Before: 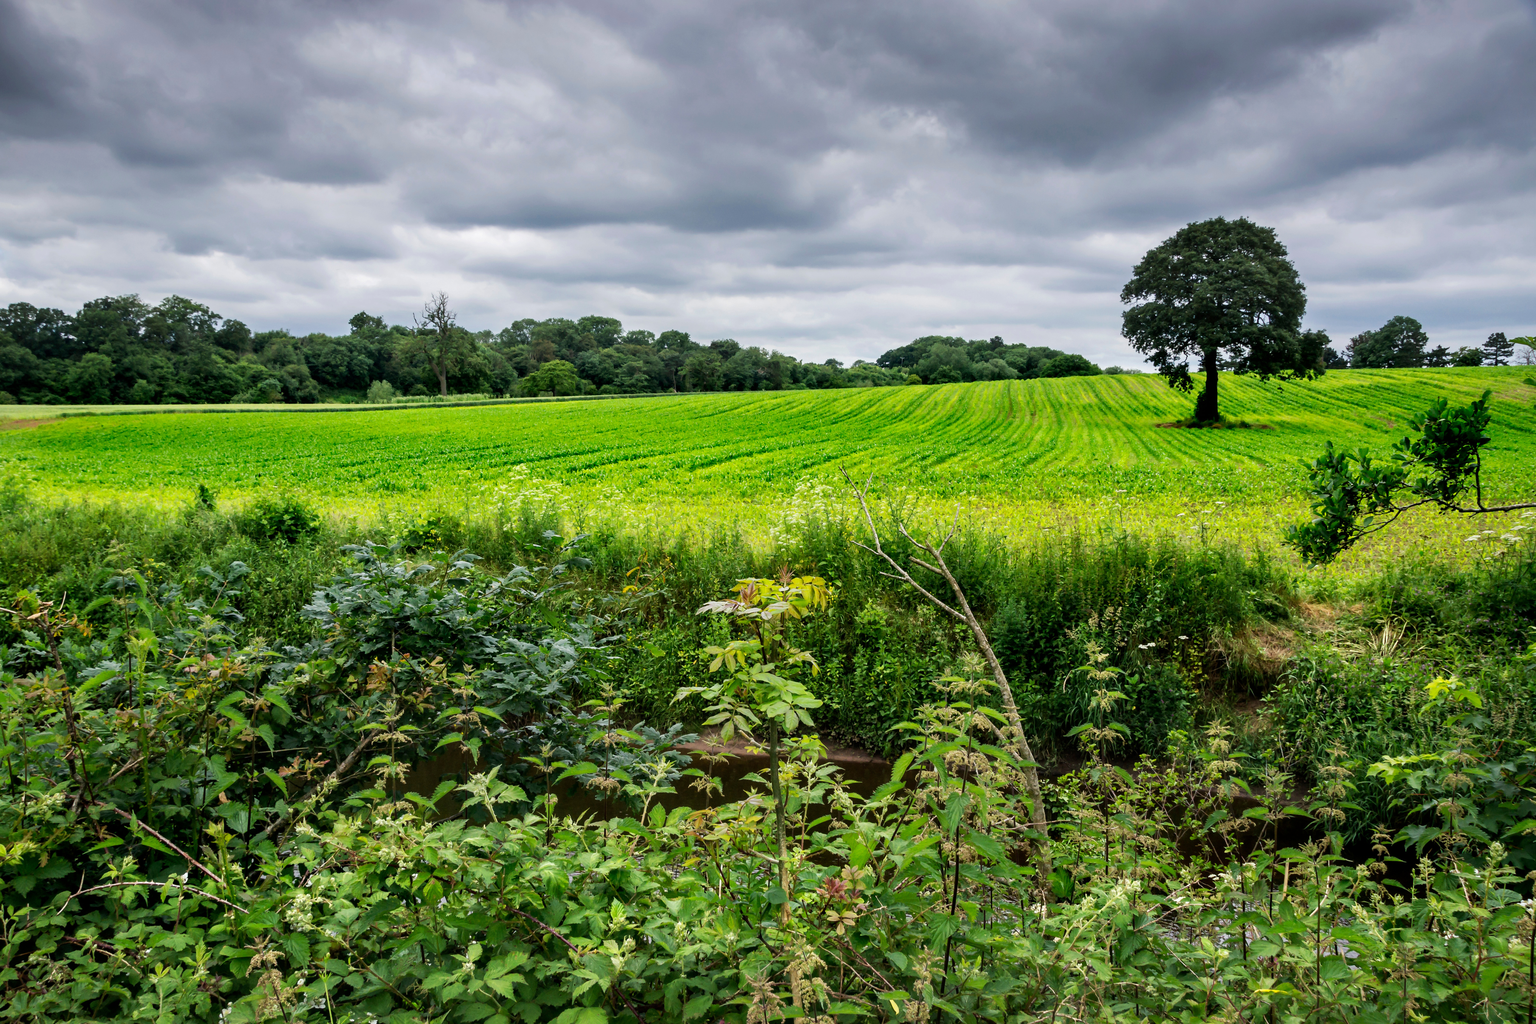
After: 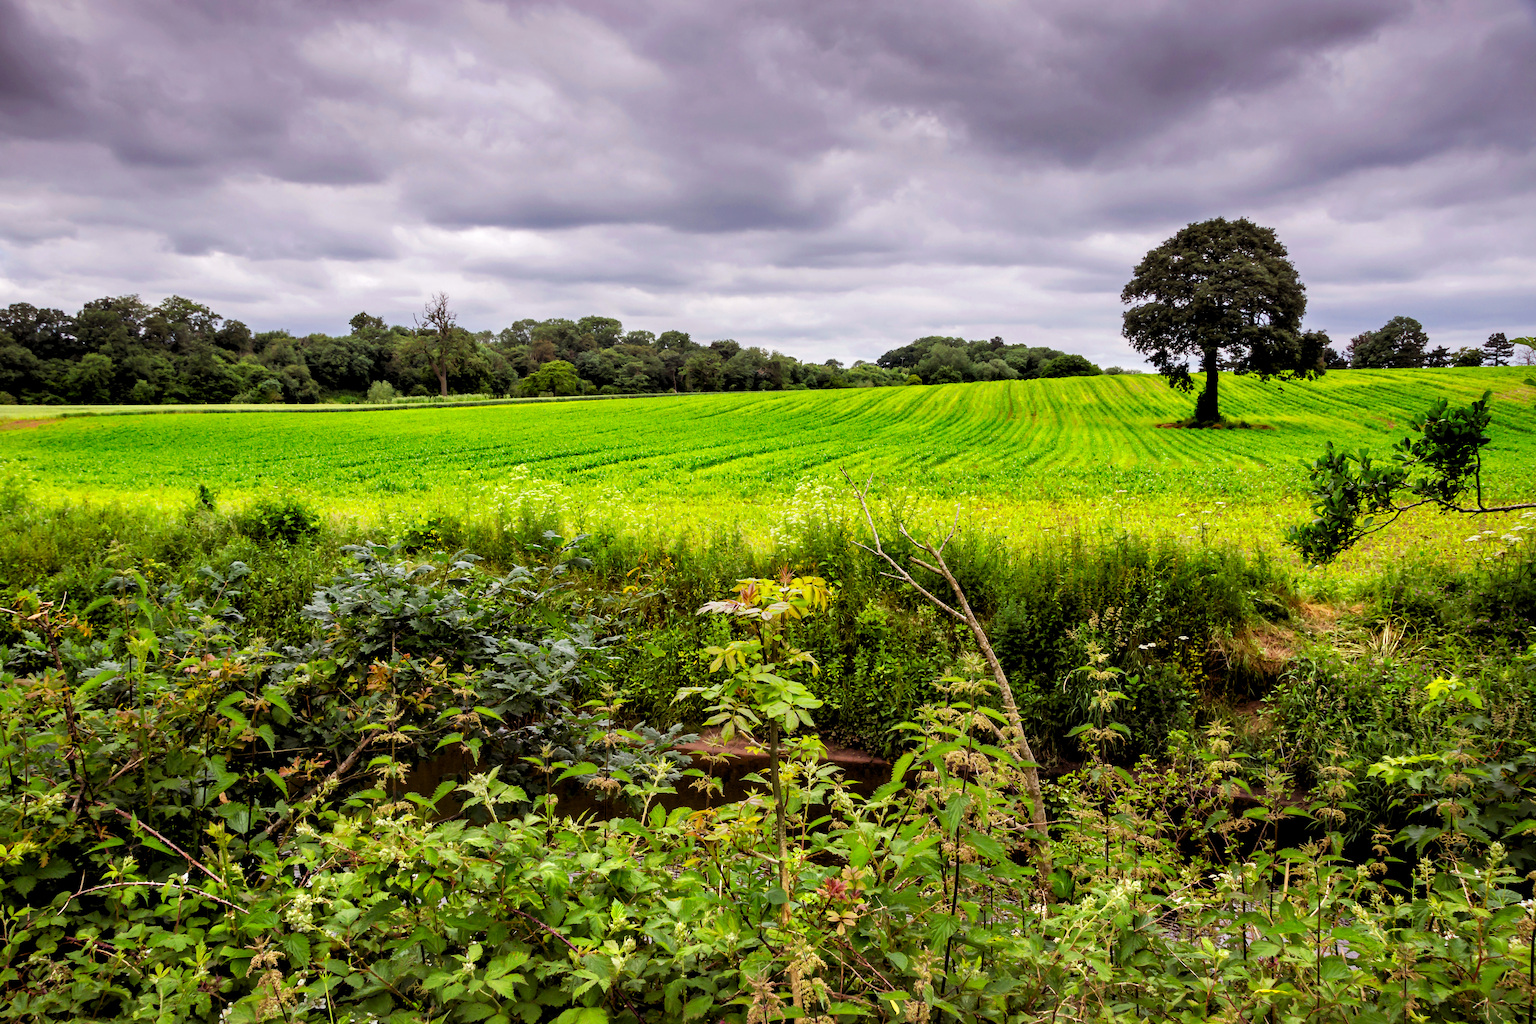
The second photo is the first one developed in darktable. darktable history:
levels: levels [0.073, 0.497, 0.972]
color zones: curves: ch0 [(0, 0.613) (0.01, 0.613) (0.245, 0.448) (0.498, 0.529) (0.642, 0.665) (0.879, 0.777) (0.99, 0.613)]; ch1 [(0, 0) (0.143, 0) (0.286, 0) (0.429, 0) (0.571, 0) (0.714, 0) (0.857, 0)], mix -121.96%
rgb levels: mode RGB, independent channels, levels [[0, 0.474, 1], [0, 0.5, 1], [0, 0.5, 1]]
